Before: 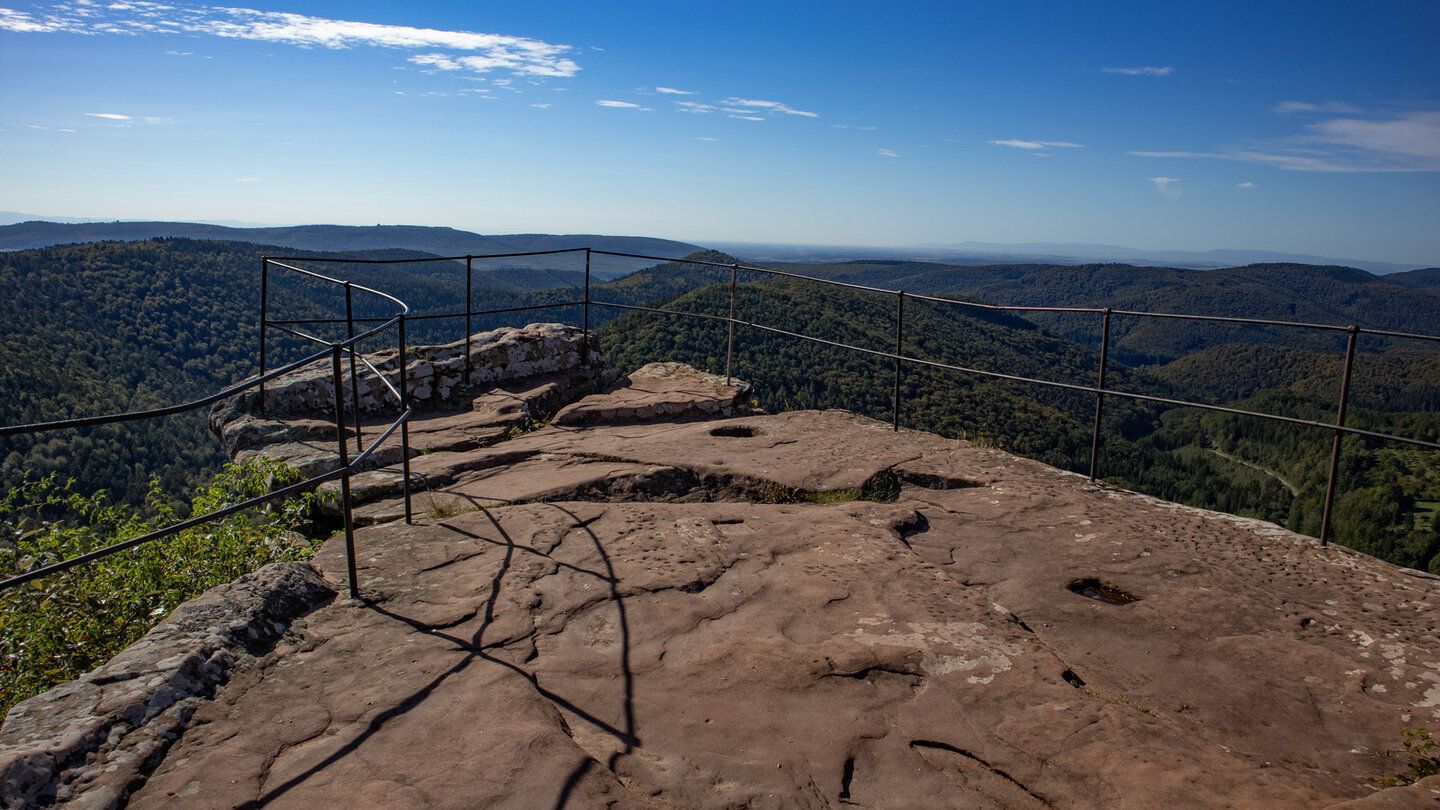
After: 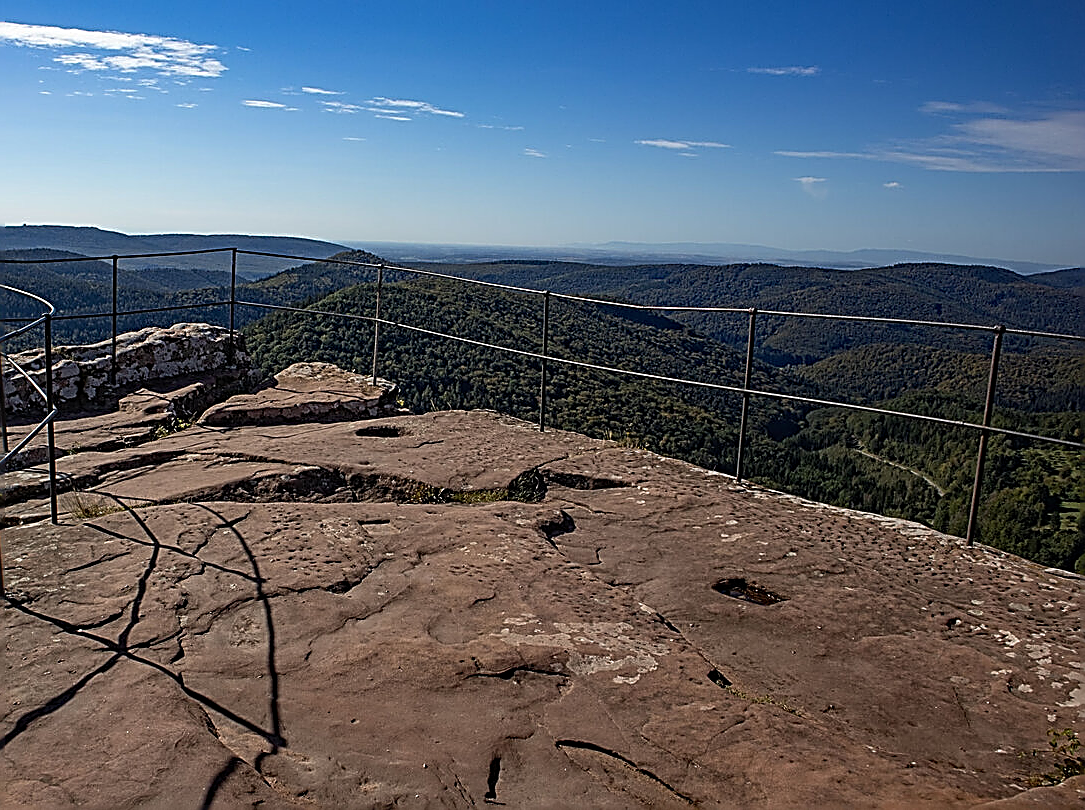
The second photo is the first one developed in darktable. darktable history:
crop and rotate: left 24.6%
sharpen: amount 1.861
